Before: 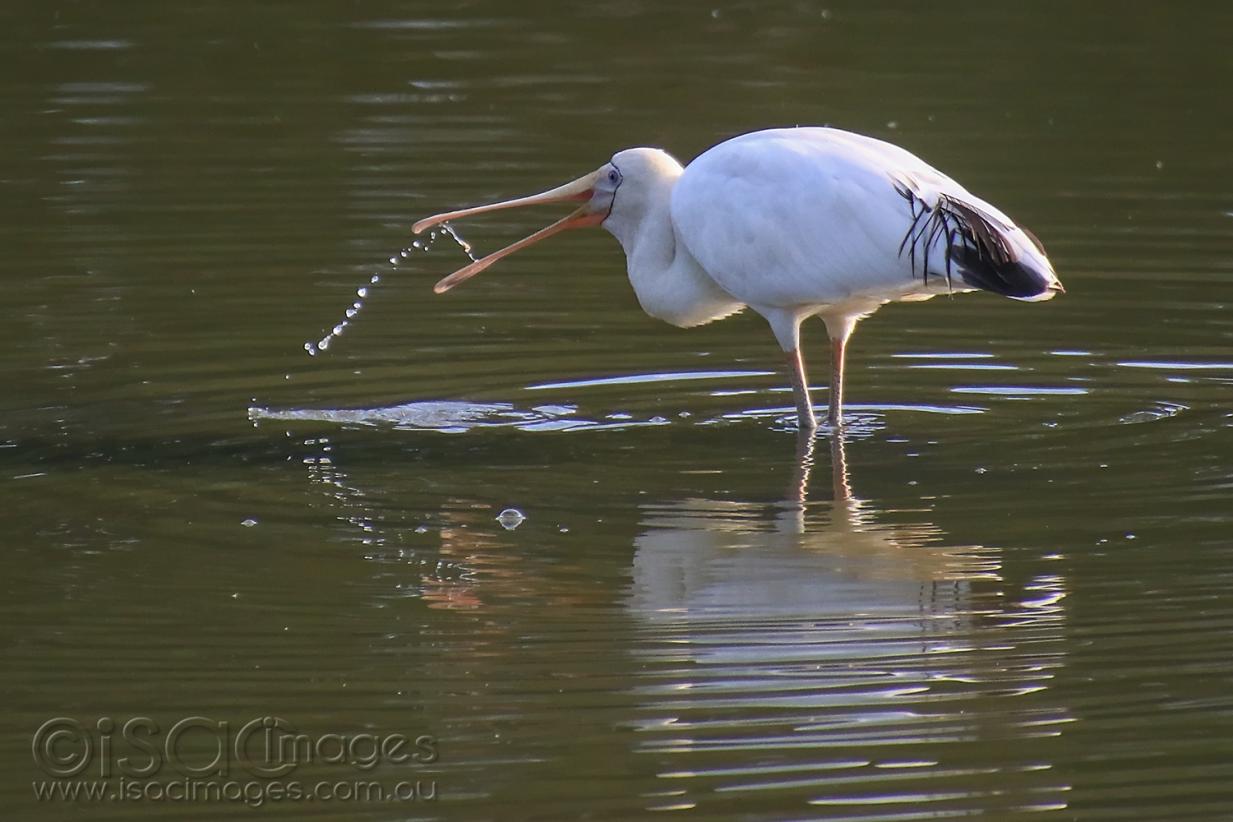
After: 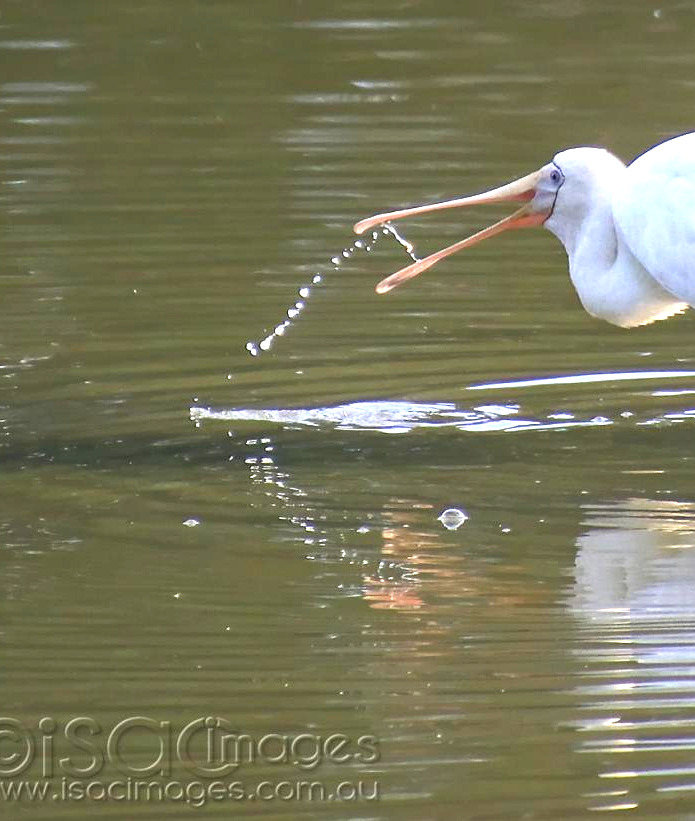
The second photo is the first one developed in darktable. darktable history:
exposure: black level correction 0, exposure 1.472 EV, compensate exposure bias true, compensate highlight preservation false
crop: left 4.715%, right 38.879%
